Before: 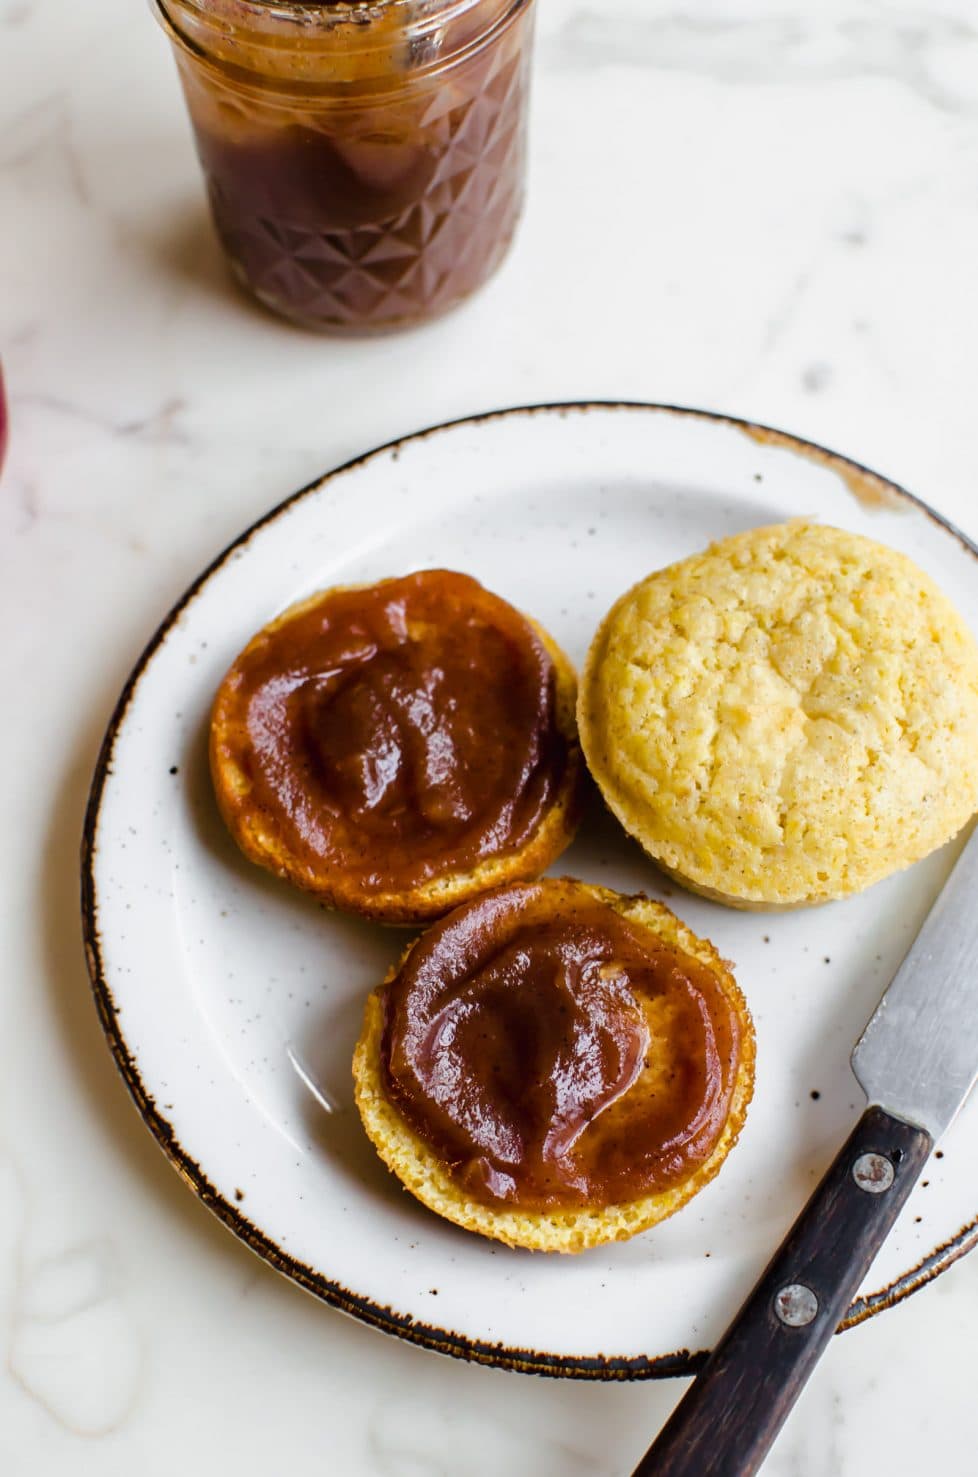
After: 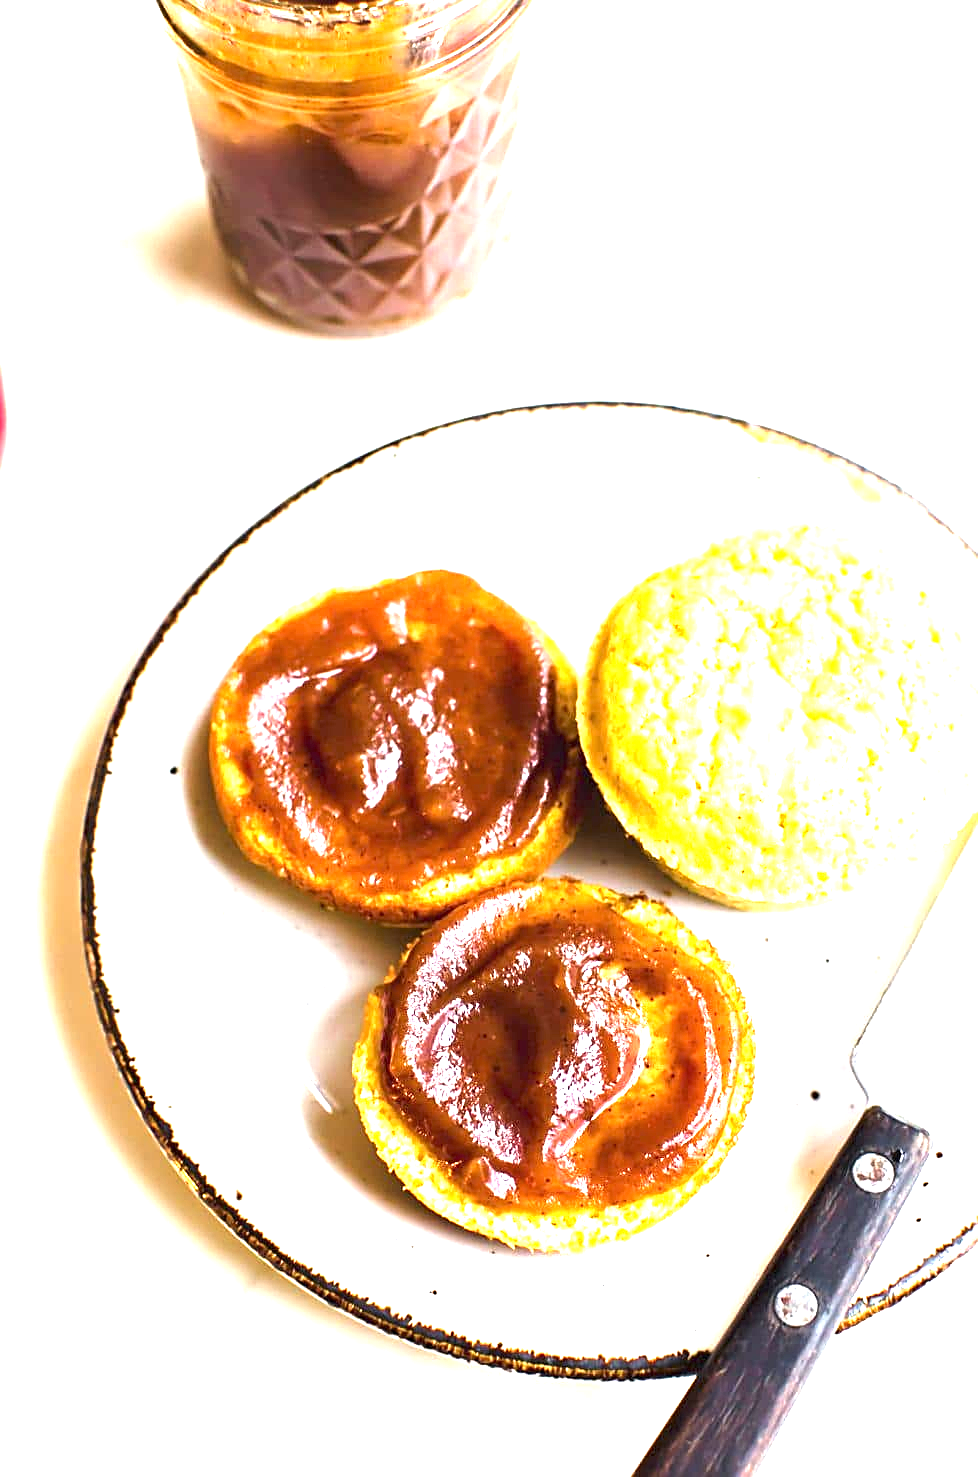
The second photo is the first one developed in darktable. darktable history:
exposure: black level correction 0, exposure 2.138 EV, compensate exposure bias true, compensate highlight preservation false
sharpen: on, module defaults
